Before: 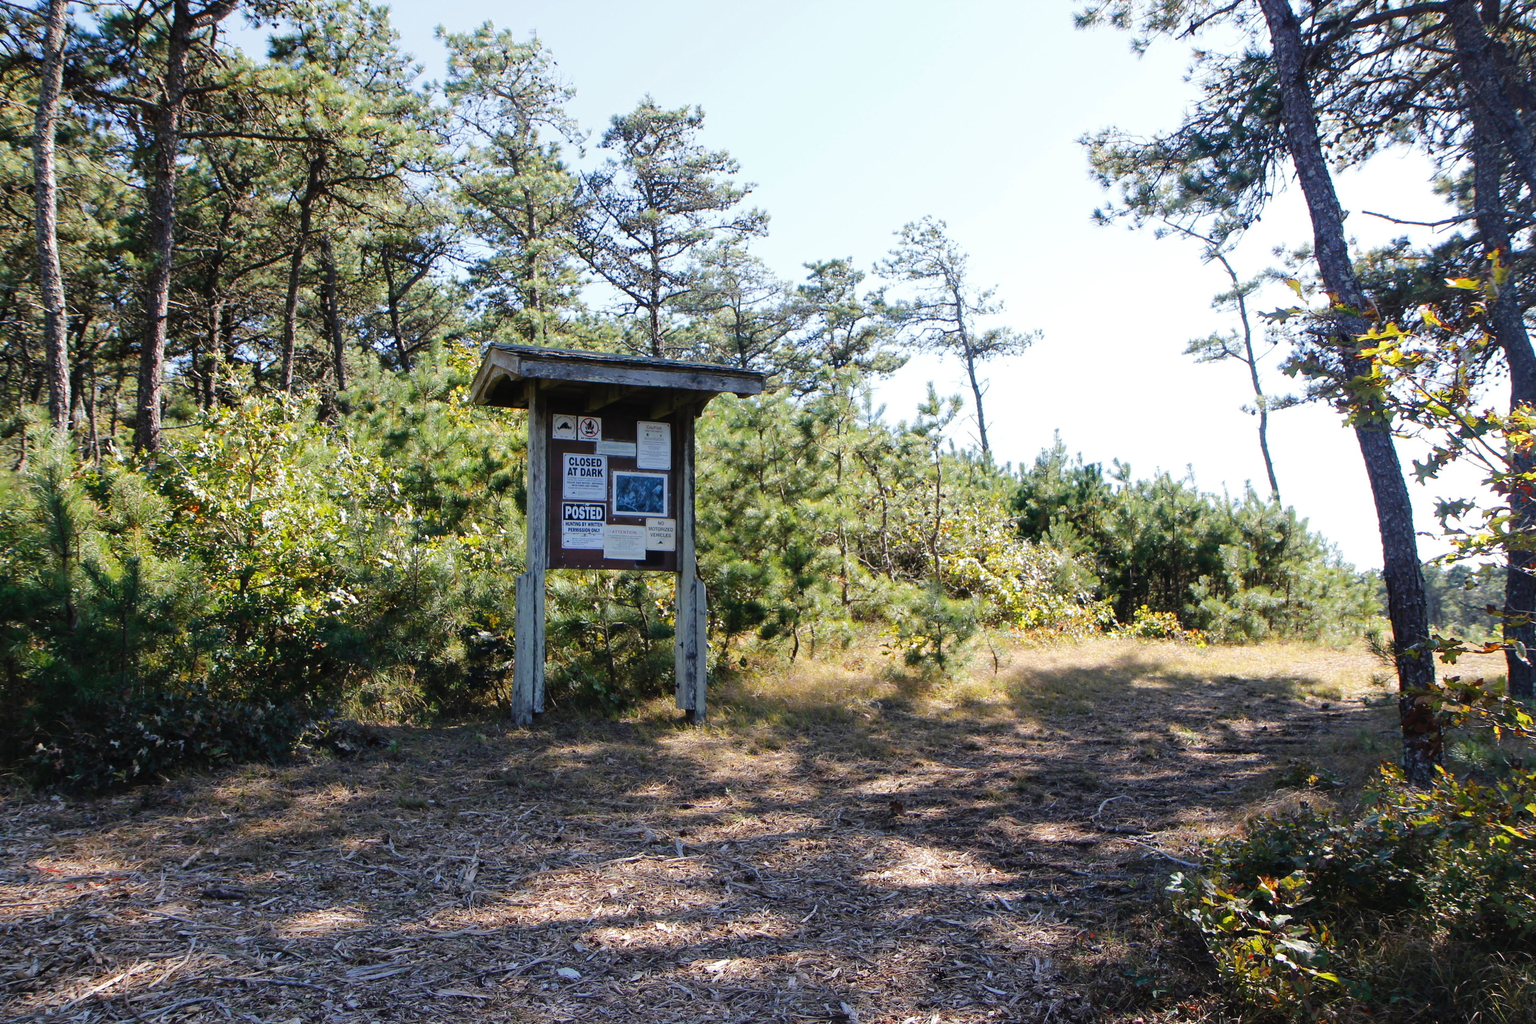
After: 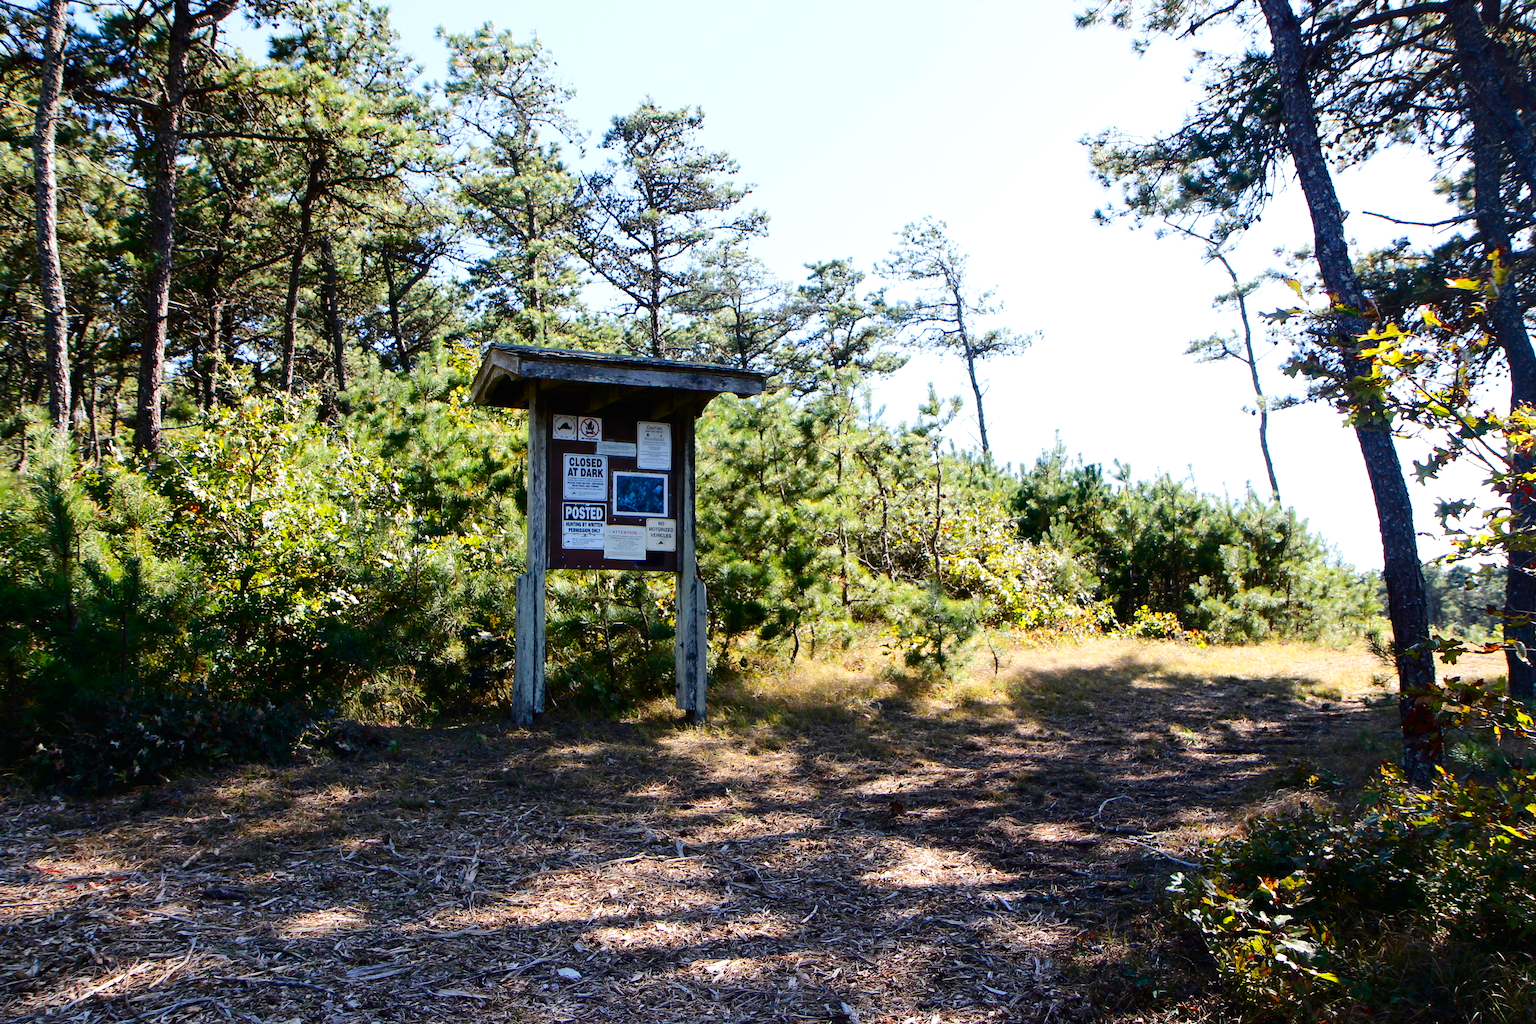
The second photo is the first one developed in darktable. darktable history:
exposure: exposure 0.197 EV, compensate exposure bias true, compensate highlight preservation false
contrast brightness saturation: contrast 0.214, brightness -0.111, saturation 0.212
